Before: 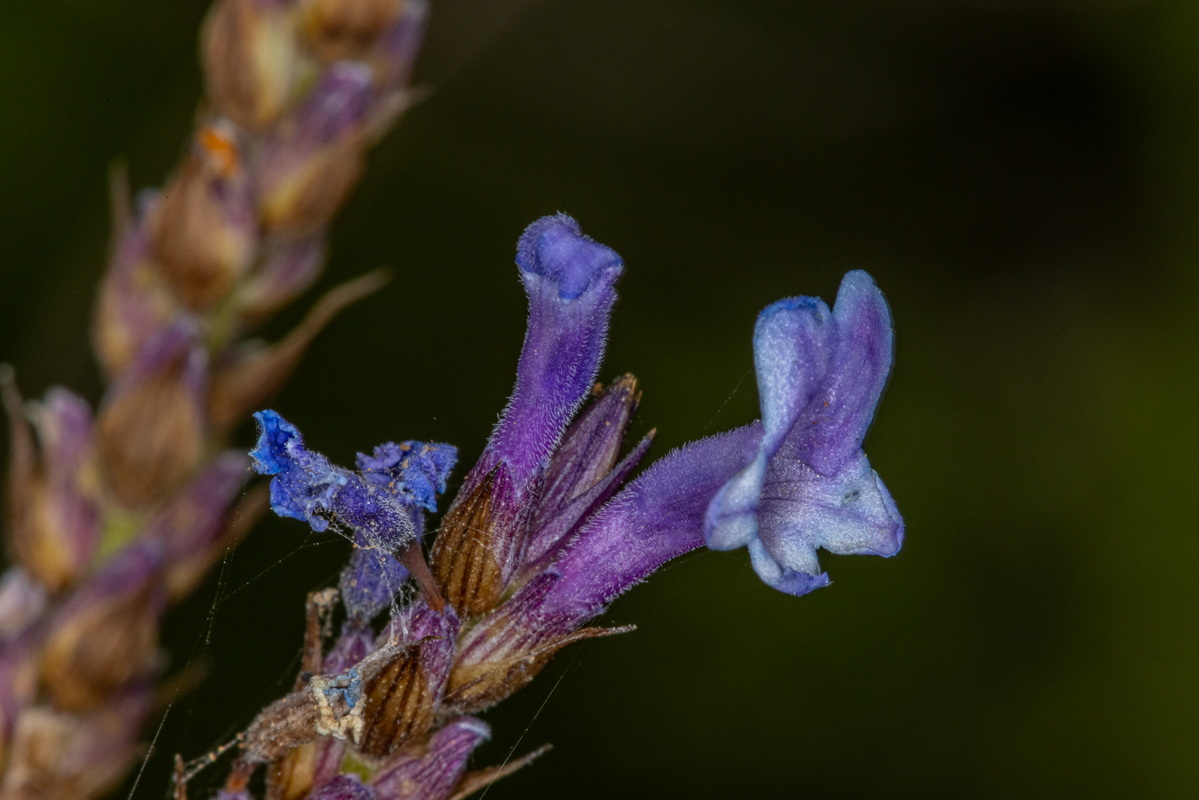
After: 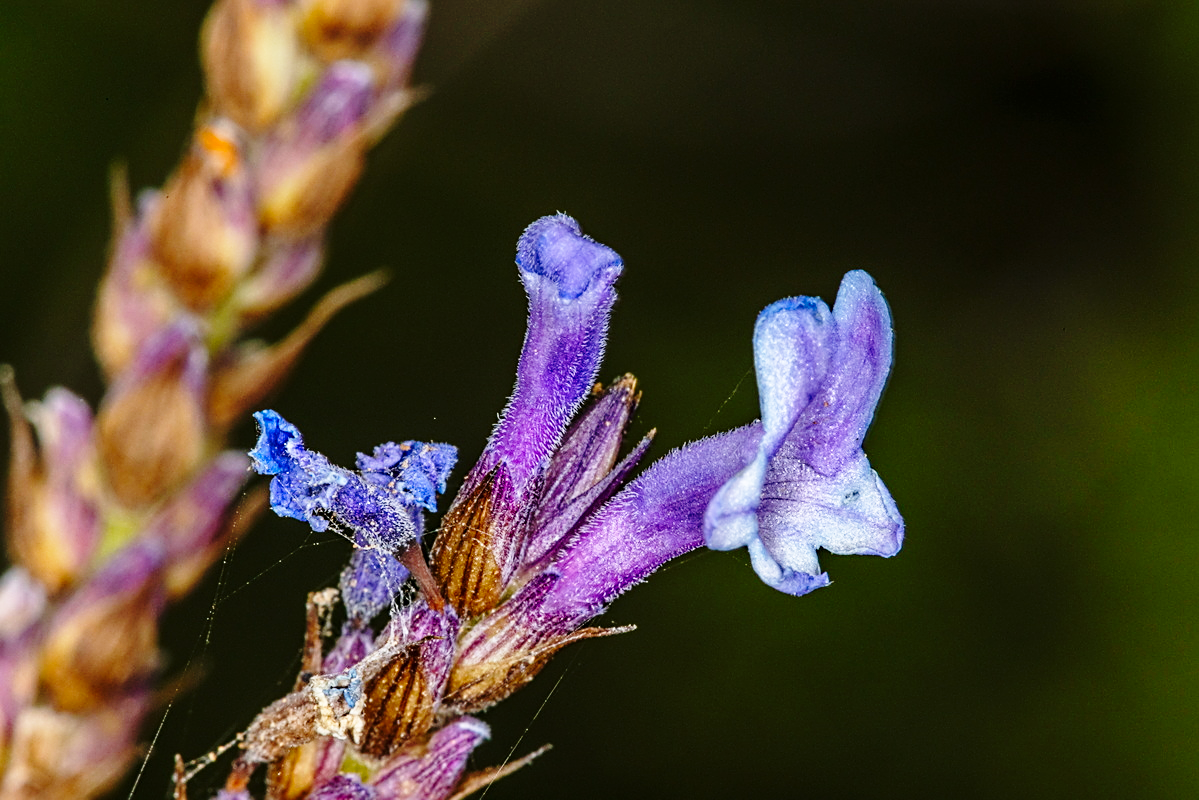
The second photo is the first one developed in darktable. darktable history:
sharpen: on, module defaults
base curve: curves: ch0 [(0, 0) (0.028, 0.03) (0.105, 0.232) (0.387, 0.748) (0.754, 0.968) (1, 1)], fusion 1, exposure shift 0.576, preserve colors none
contrast equalizer: y [[0.5 ×6], [0.5 ×6], [0.5, 0.5, 0.501, 0.545, 0.707, 0.863], [0 ×6], [0 ×6]]
